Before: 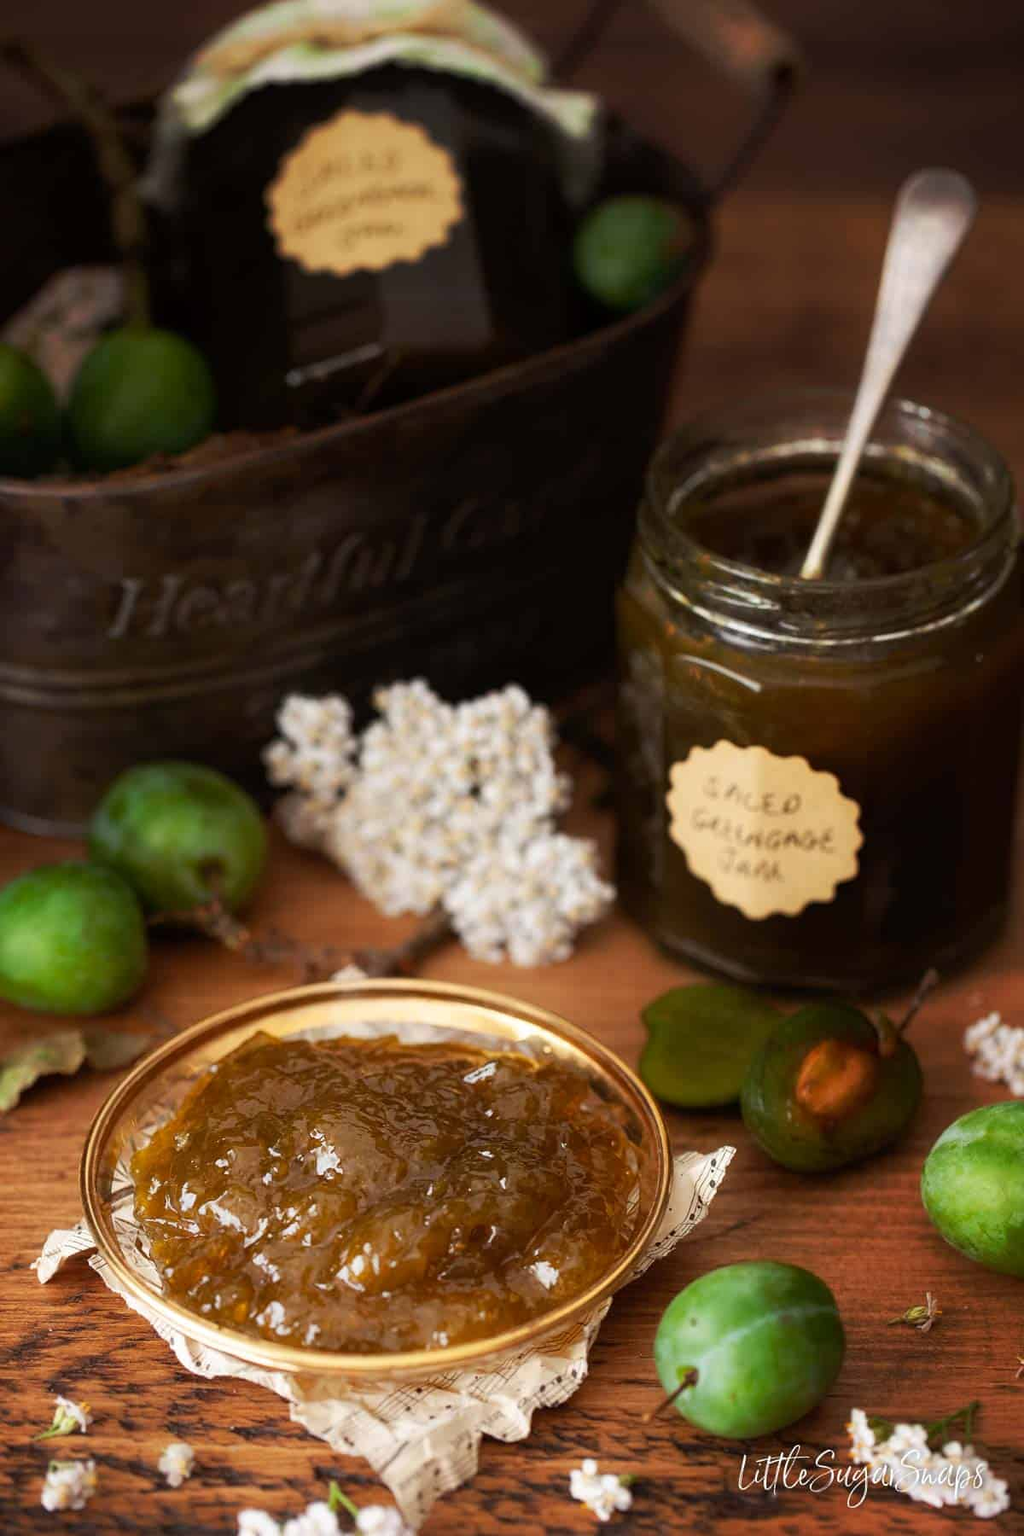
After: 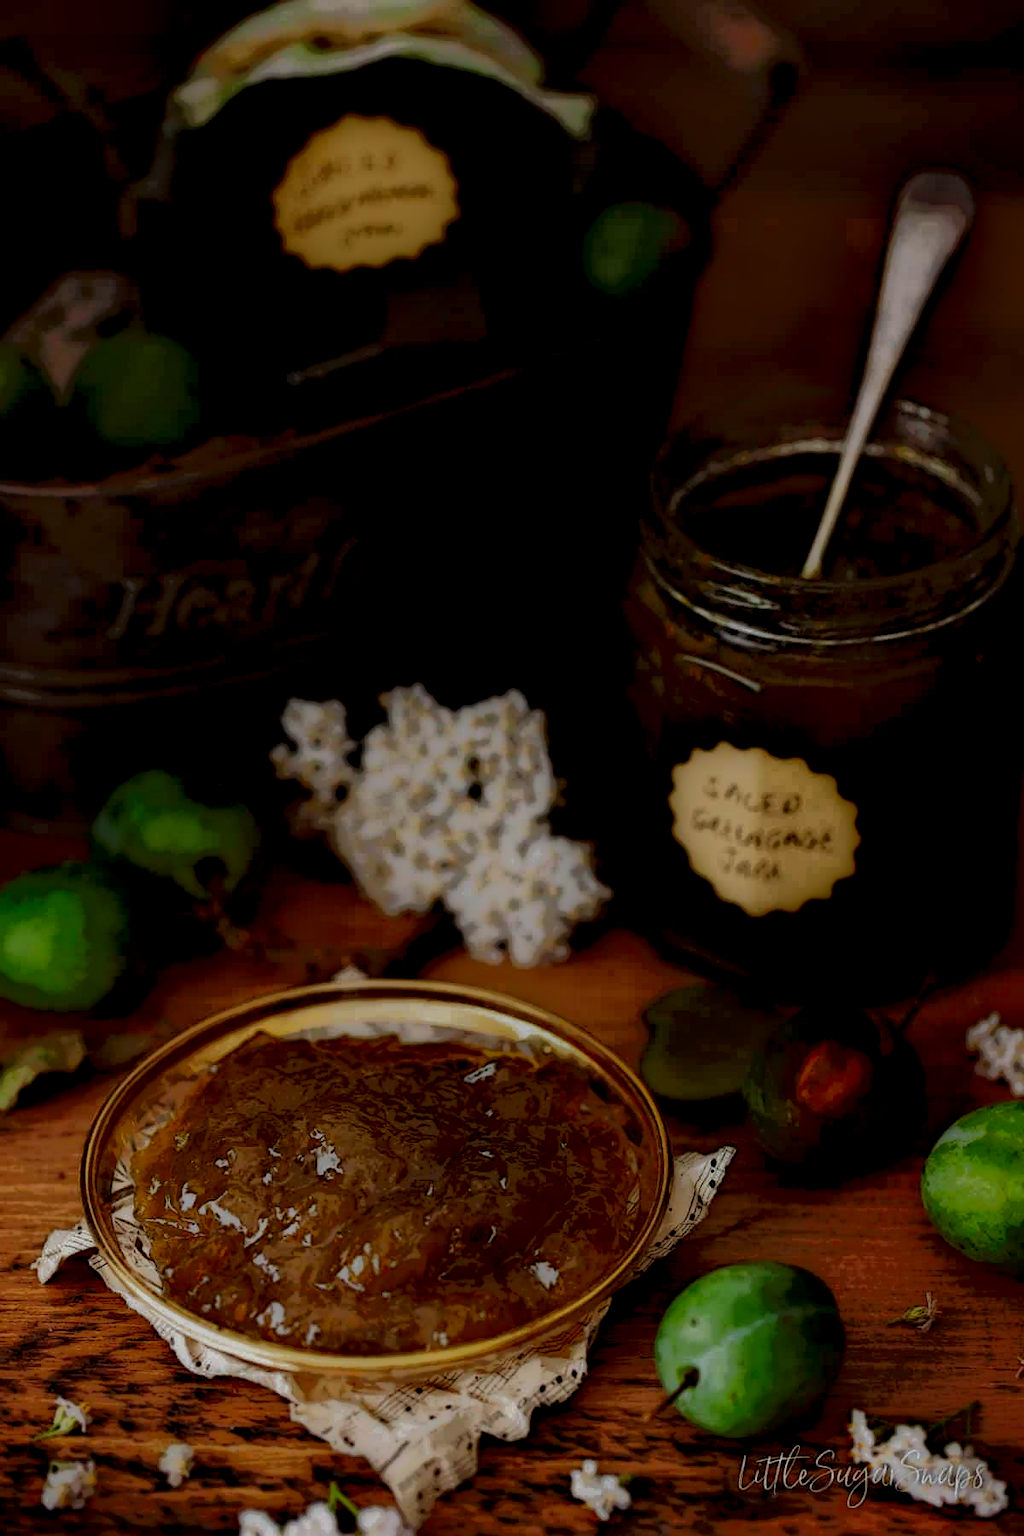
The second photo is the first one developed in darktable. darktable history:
local contrast: highlights 0%, shadows 215%, detail 164%, midtone range 0.002
